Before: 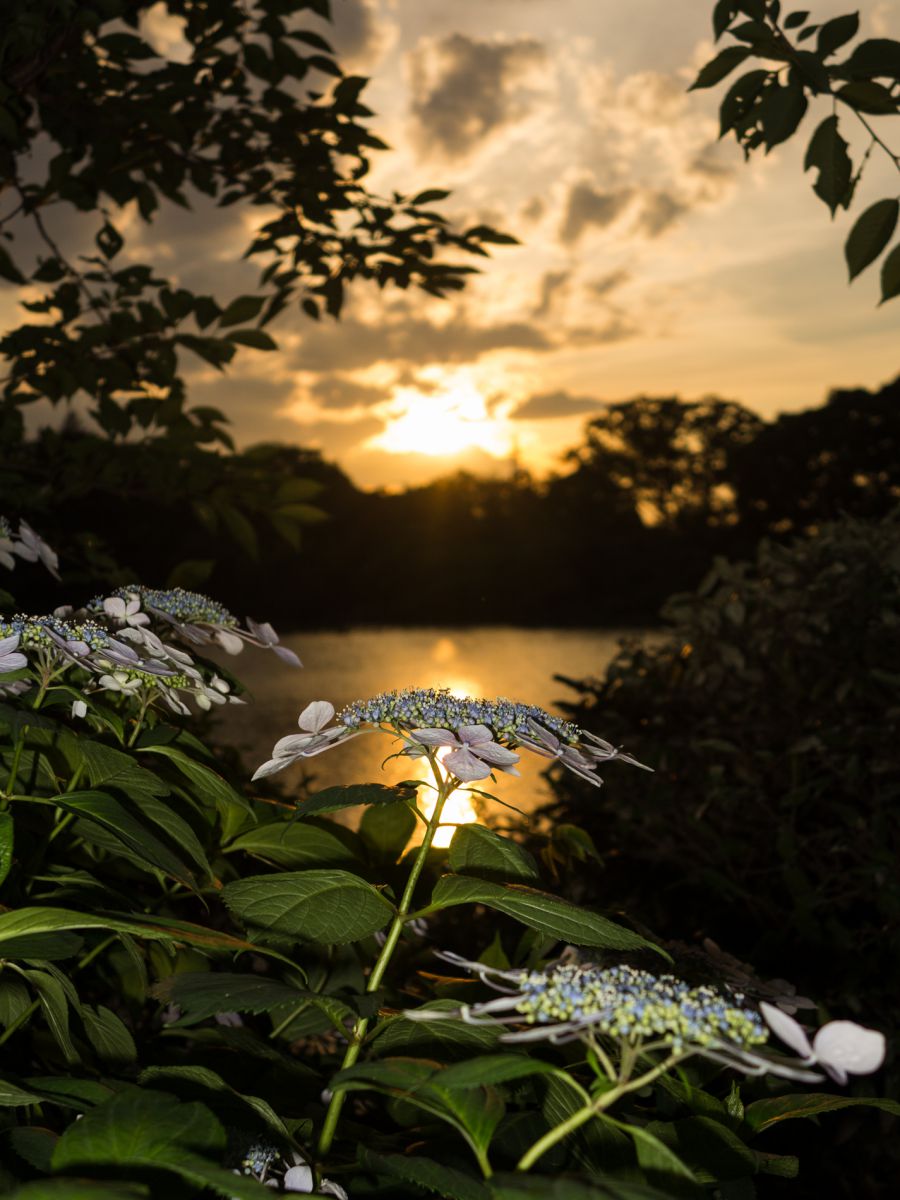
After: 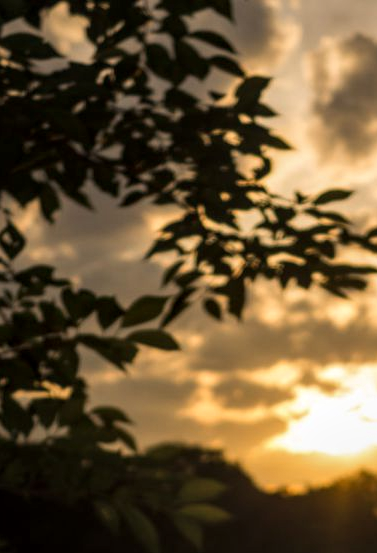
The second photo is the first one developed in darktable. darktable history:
local contrast: detail 130%
crop and rotate: left 10.931%, top 0.071%, right 47.126%, bottom 53.807%
